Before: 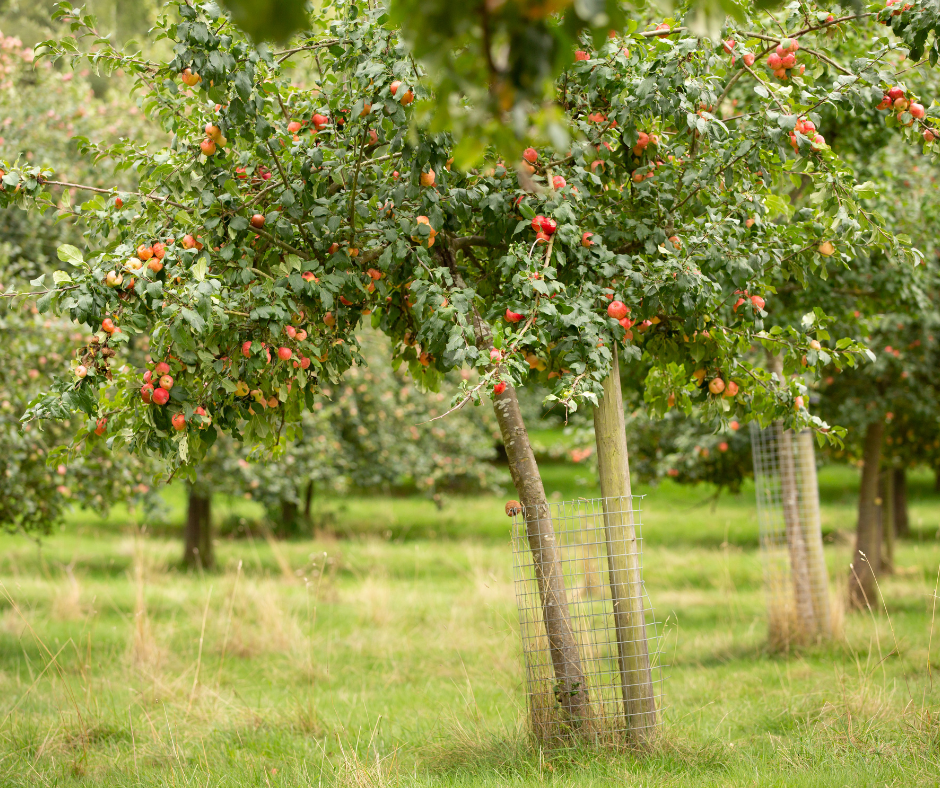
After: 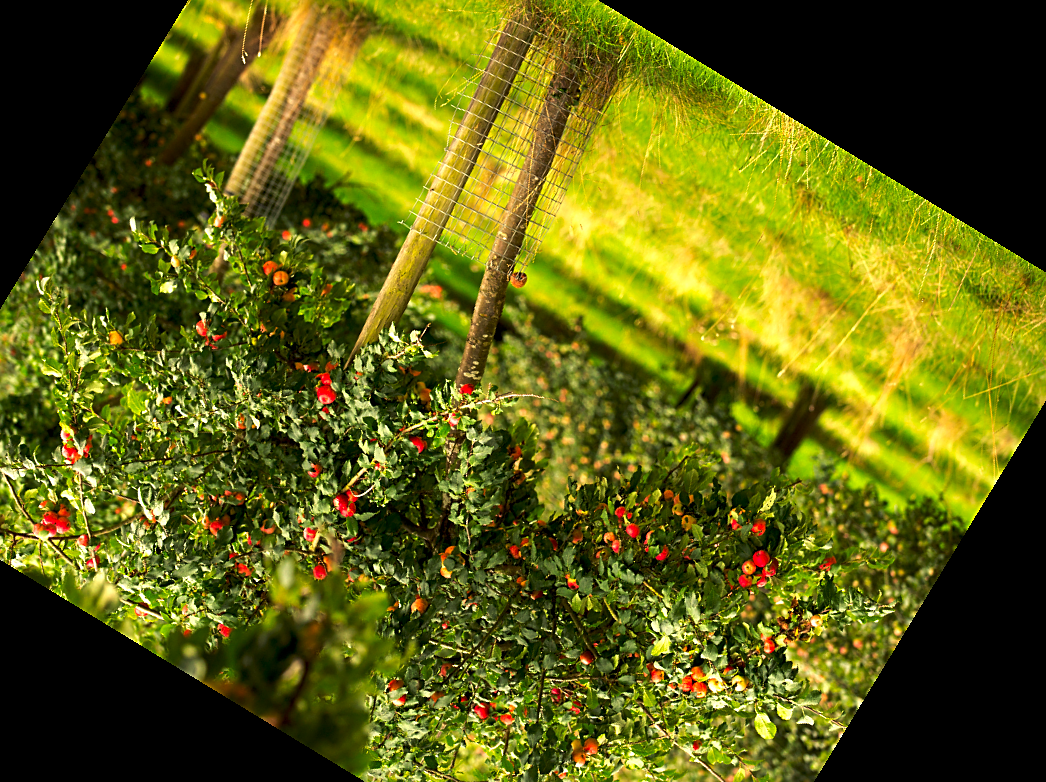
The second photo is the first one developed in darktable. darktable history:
exposure: black level correction 0.01, exposure 0.011 EV, compensate highlight preservation false
tone equalizer: -8 EV -0.417 EV, -7 EV -0.389 EV, -6 EV -0.333 EV, -5 EV -0.222 EV, -3 EV 0.222 EV, -2 EV 0.333 EV, -1 EV 0.389 EV, +0 EV 0.417 EV, edges refinement/feathering 500, mask exposure compensation -1.57 EV, preserve details no
sharpen: on, module defaults
tone curve: curves: ch0 [(0, 0) (0.536, 0.402) (1, 1)], preserve colors none
white balance: red 1.045, blue 0.932
contrast brightness saturation: contrast 0.09, saturation 0.28
crop and rotate: angle 148.68°, left 9.111%, top 15.603%, right 4.588%, bottom 17.041%
base curve: curves: ch0 [(0, 0) (0.74, 0.67) (1, 1)]
